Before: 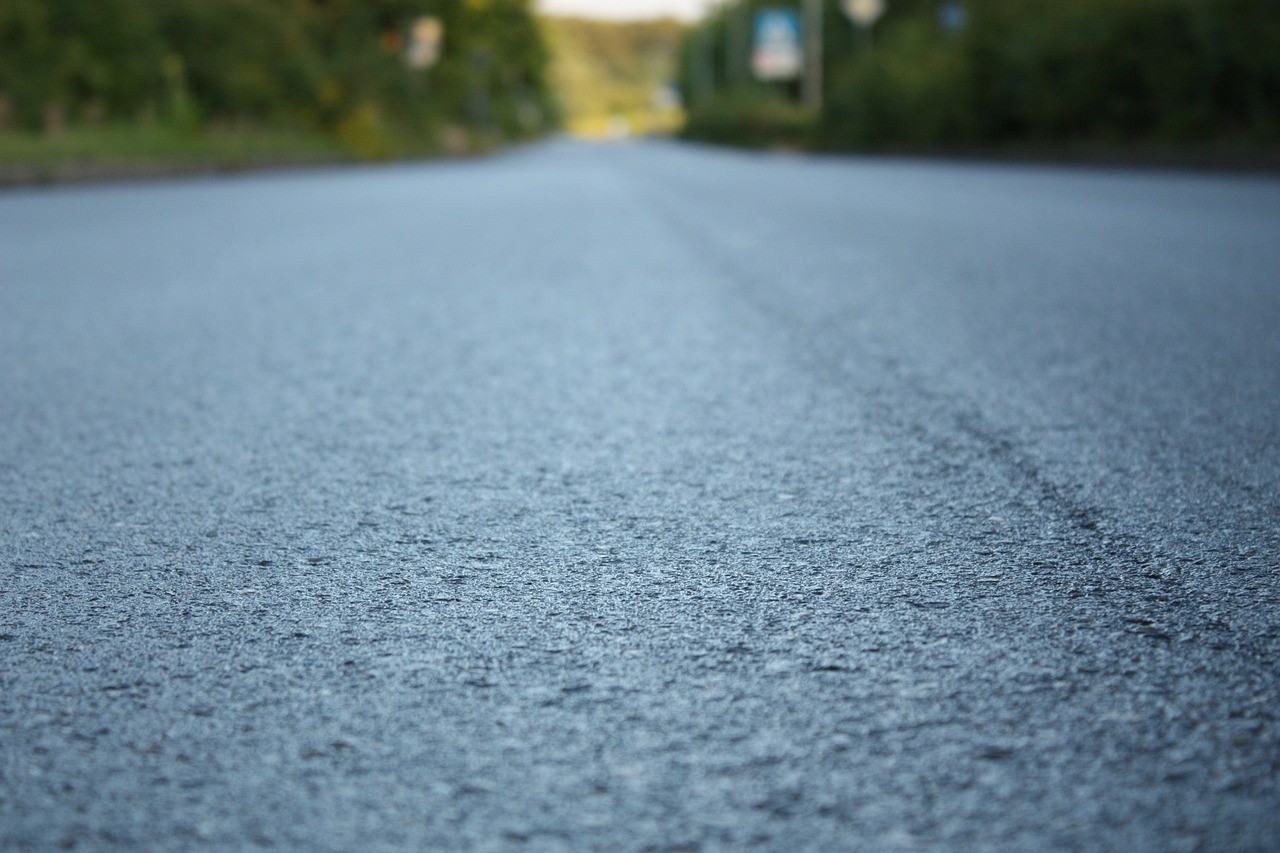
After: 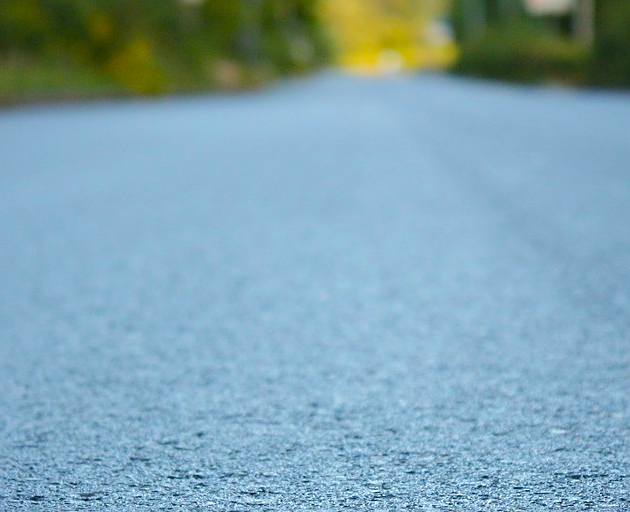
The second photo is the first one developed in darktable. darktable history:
color balance rgb: perceptual saturation grading › global saturation 25%, perceptual brilliance grading › mid-tones 10%, perceptual brilliance grading › shadows 15%, global vibrance 20%
crop: left 17.835%, top 7.675%, right 32.881%, bottom 32.213%
sharpen: on, module defaults
